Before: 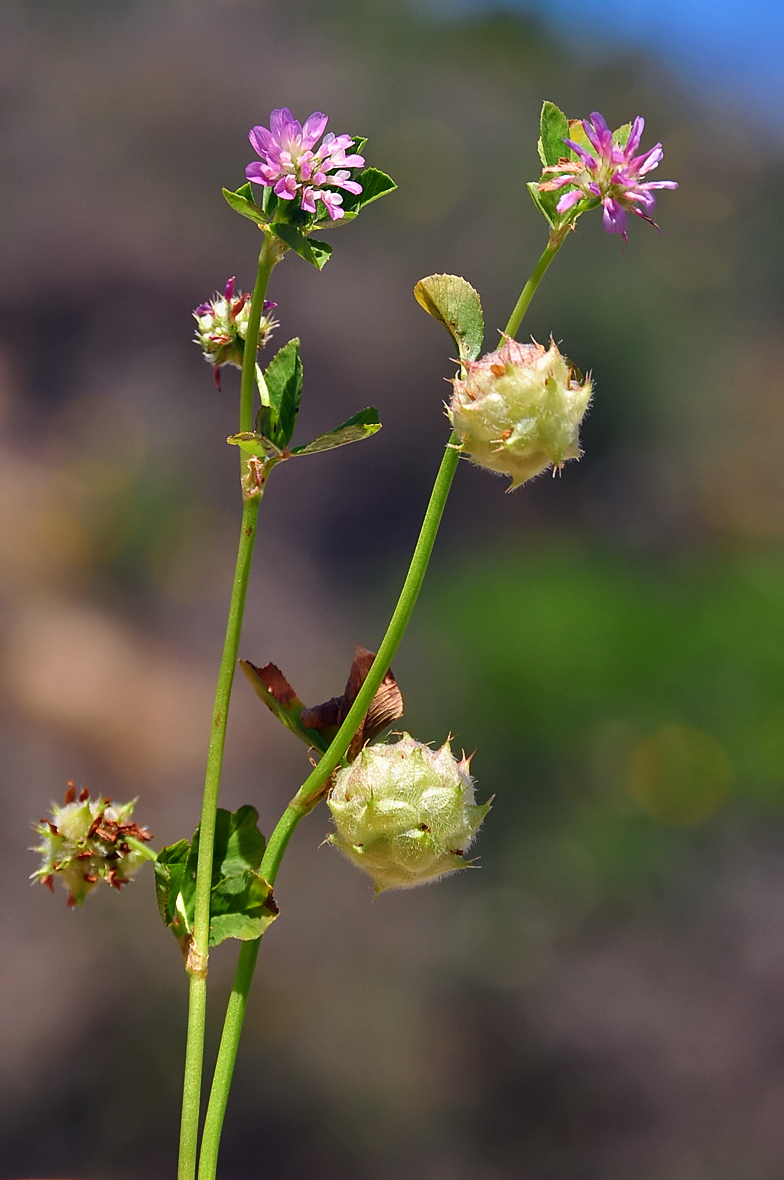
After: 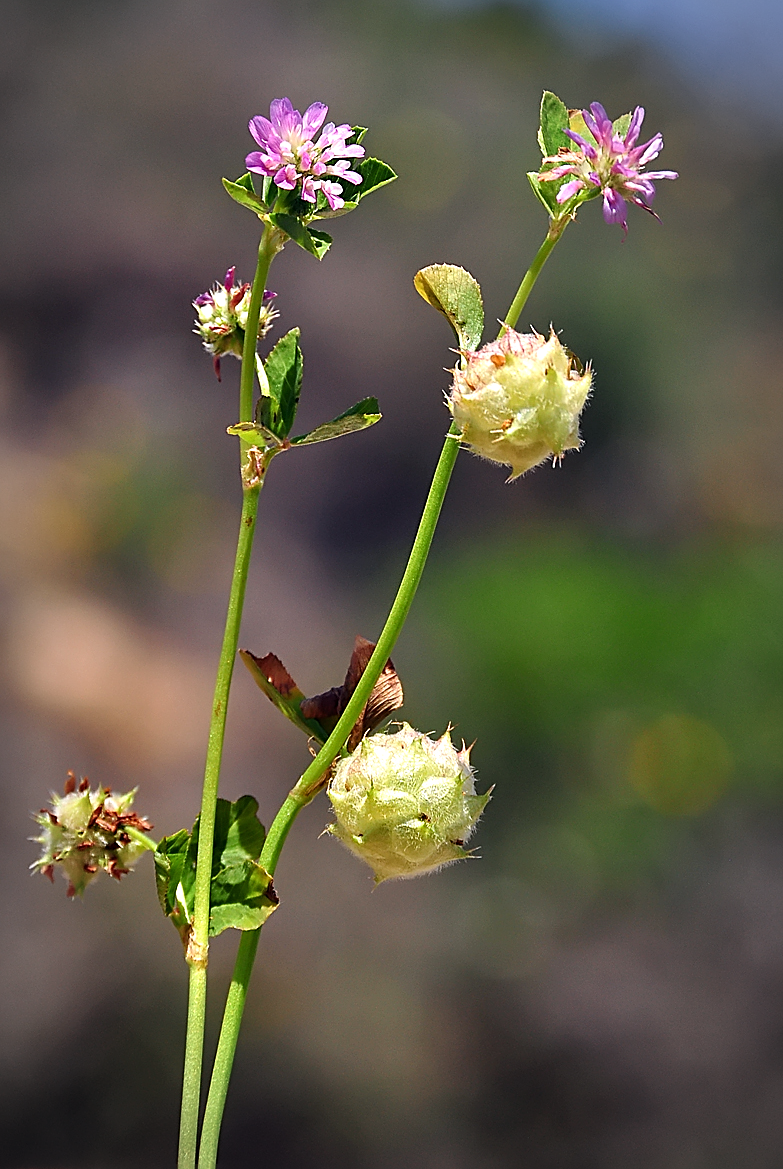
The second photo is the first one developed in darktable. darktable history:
vignetting: automatic ratio true
sharpen: on, module defaults
tone equalizer: -8 EV -0.451 EV, -7 EV -0.402 EV, -6 EV -0.304 EV, -5 EV -0.225 EV, -3 EV 0.254 EV, -2 EV 0.338 EV, -1 EV 0.412 EV, +0 EV 0.386 EV
crop: top 0.891%, right 0.038%
